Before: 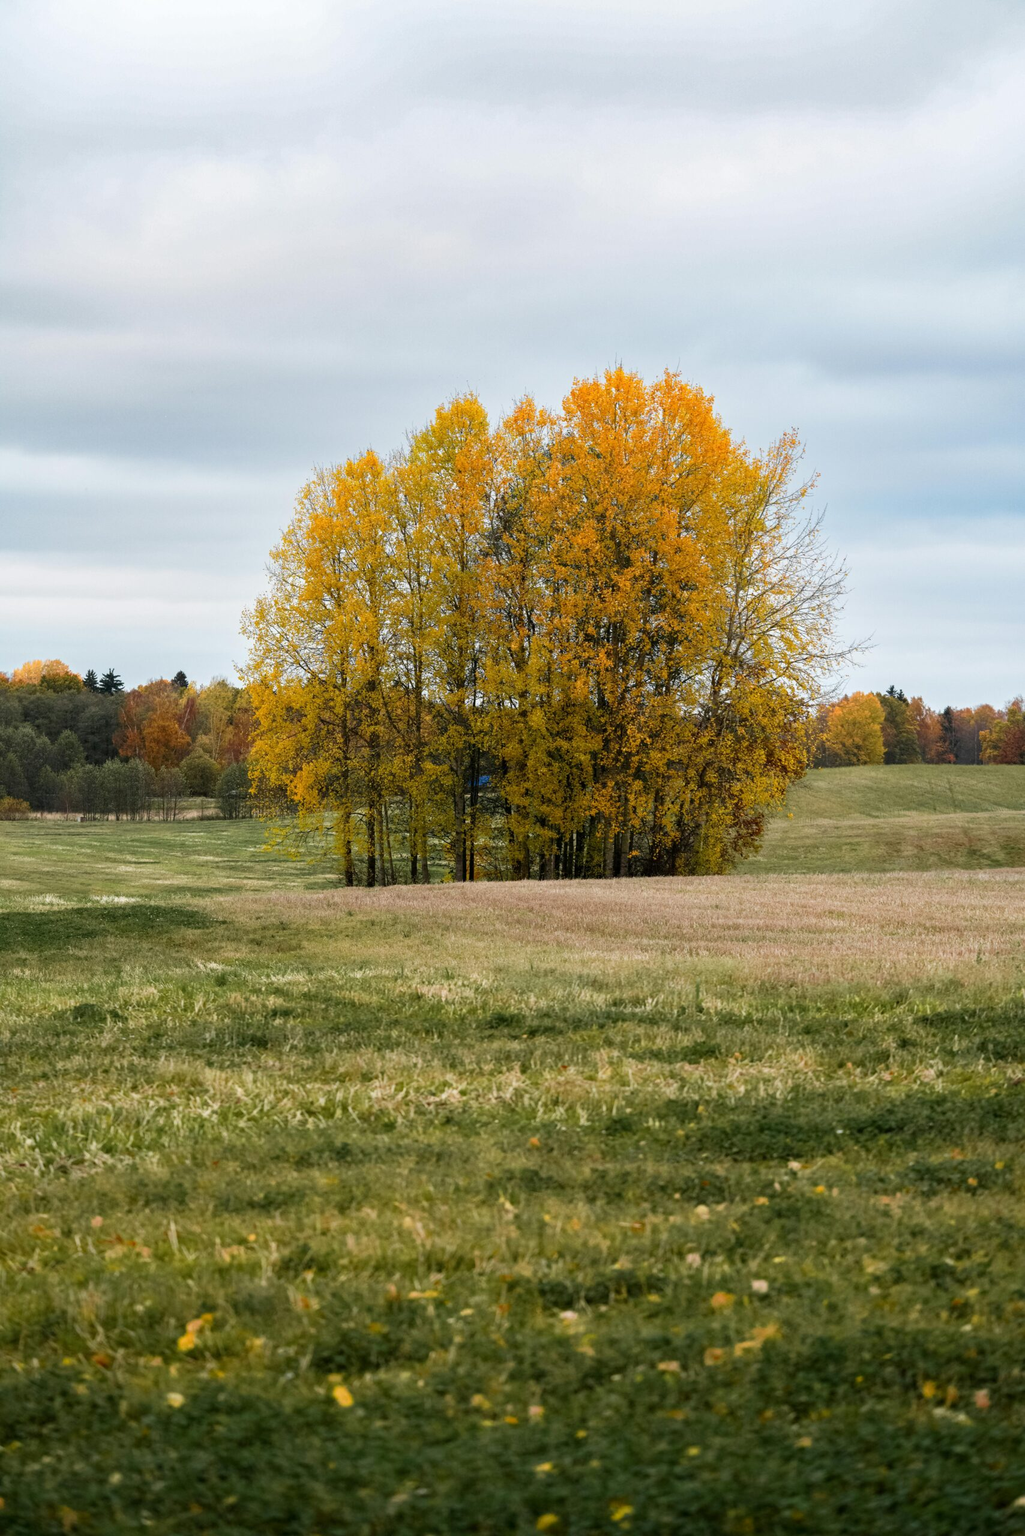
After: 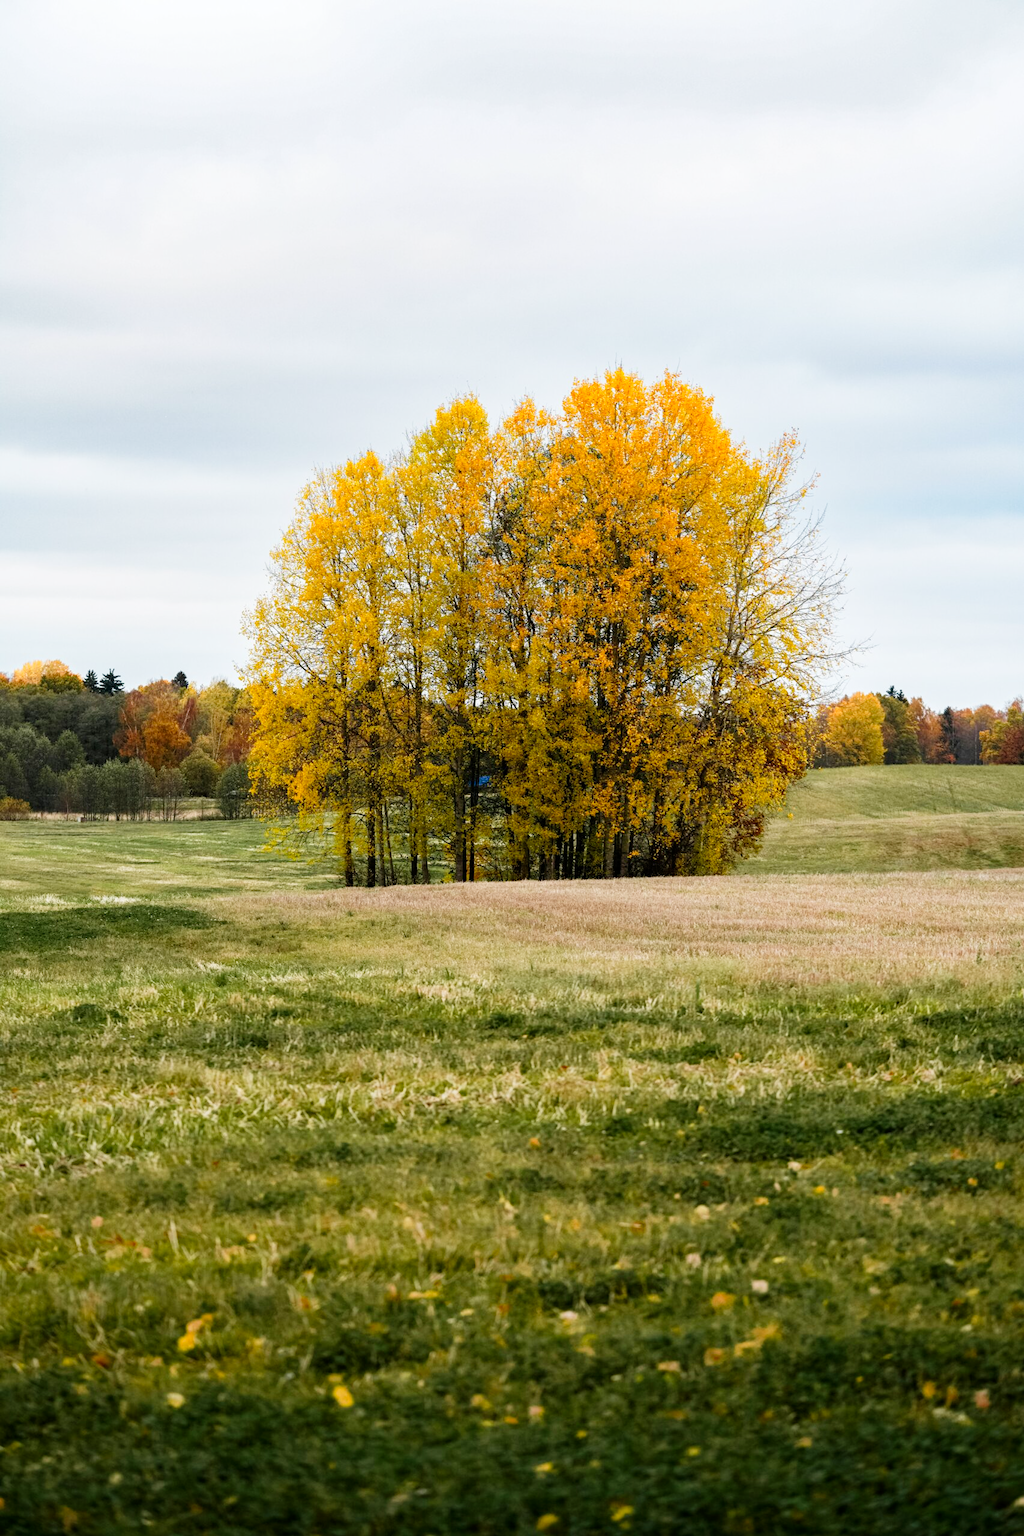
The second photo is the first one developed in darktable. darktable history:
graduated density: rotation -180°, offset 24.95
tone curve: curves: ch0 [(0, 0) (0.004, 0.001) (0.02, 0.008) (0.218, 0.218) (0.664, 0.774) (0.832, 0.914) (1, 1)], preserve colors none
